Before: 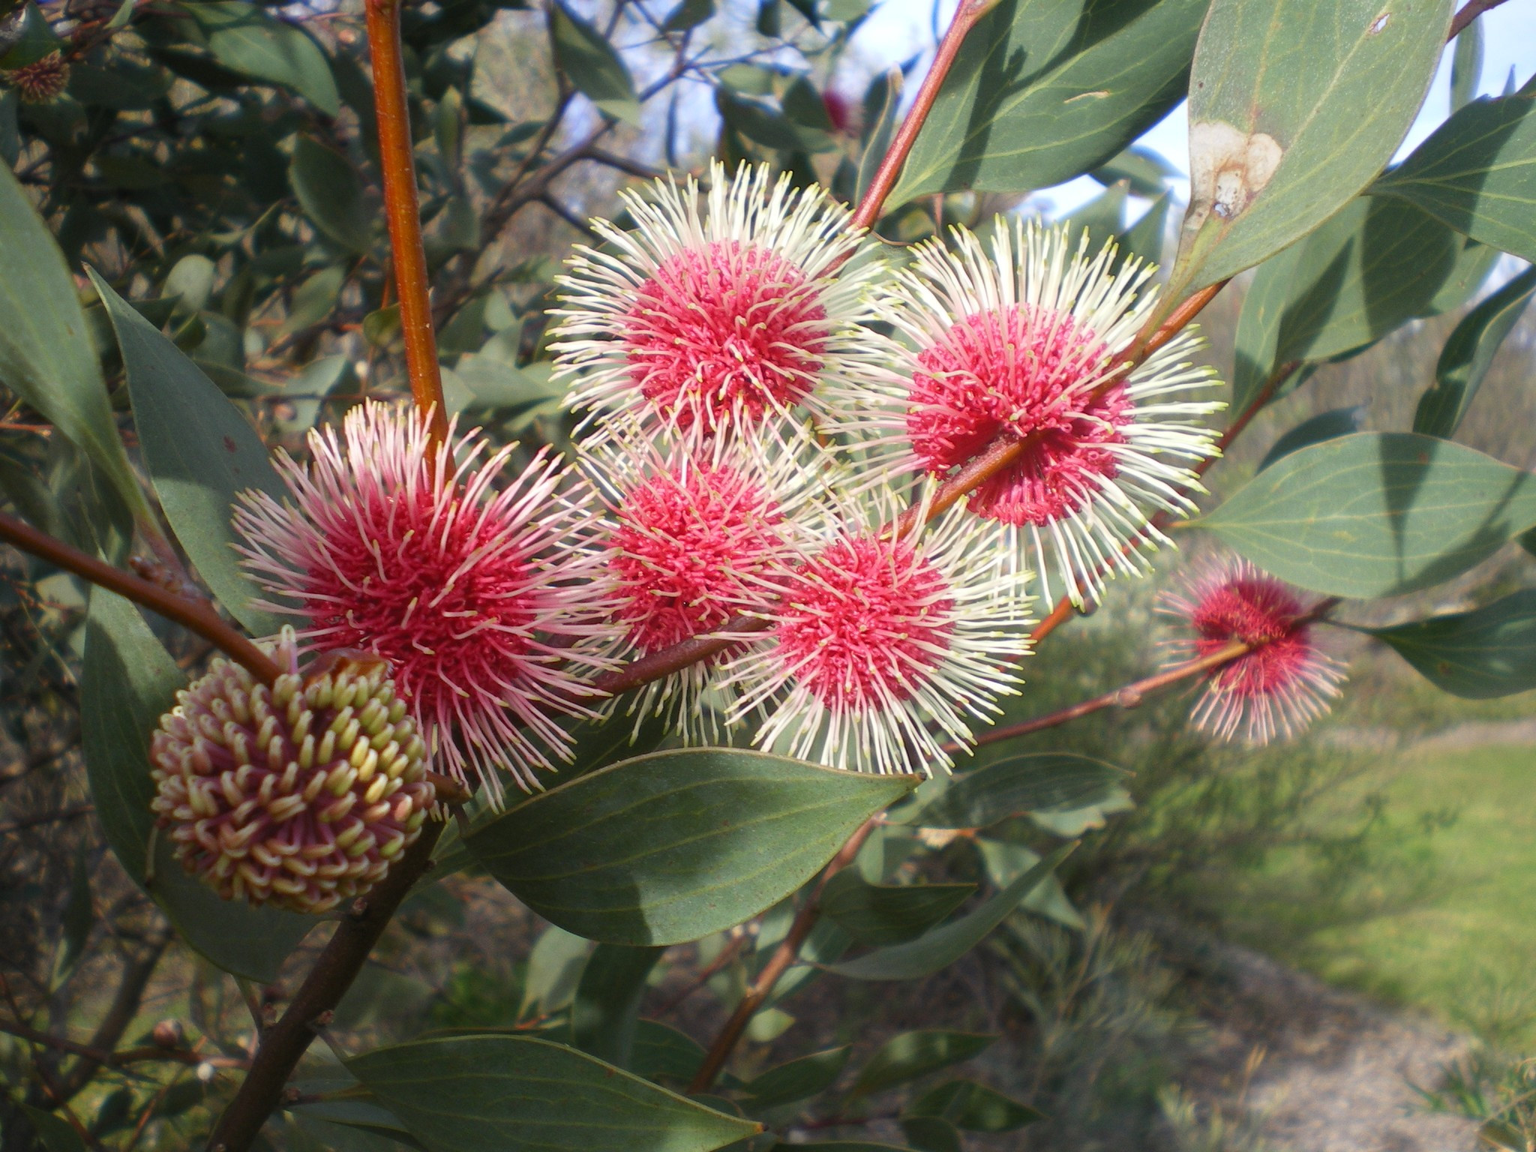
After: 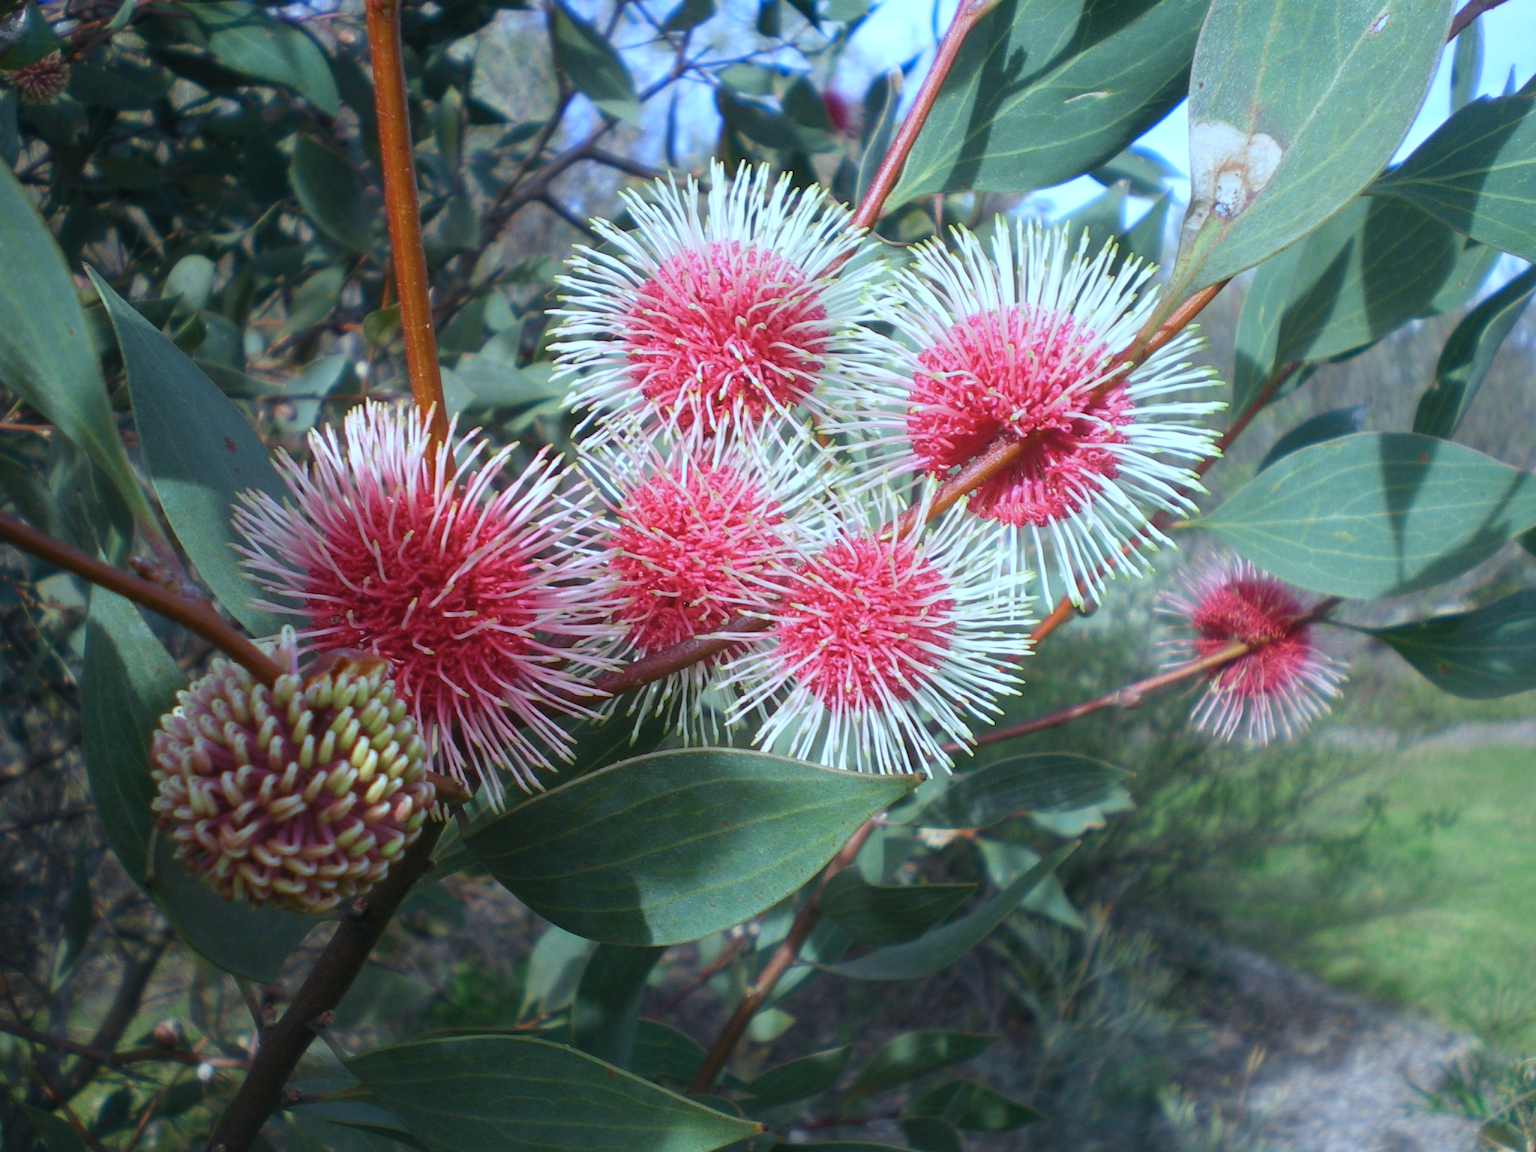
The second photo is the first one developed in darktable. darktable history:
color calibration: x 0.396, y 0.386, temperature 3669 K
tone equalizer: on, module defaults
